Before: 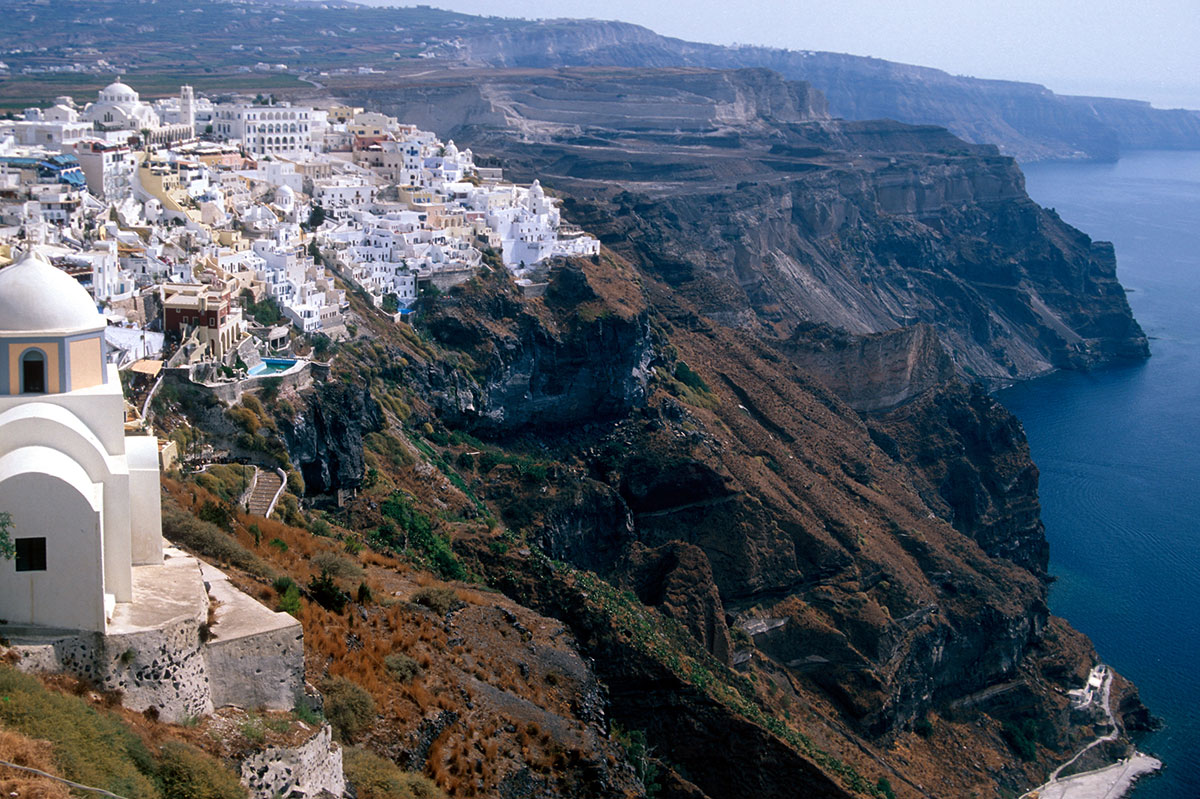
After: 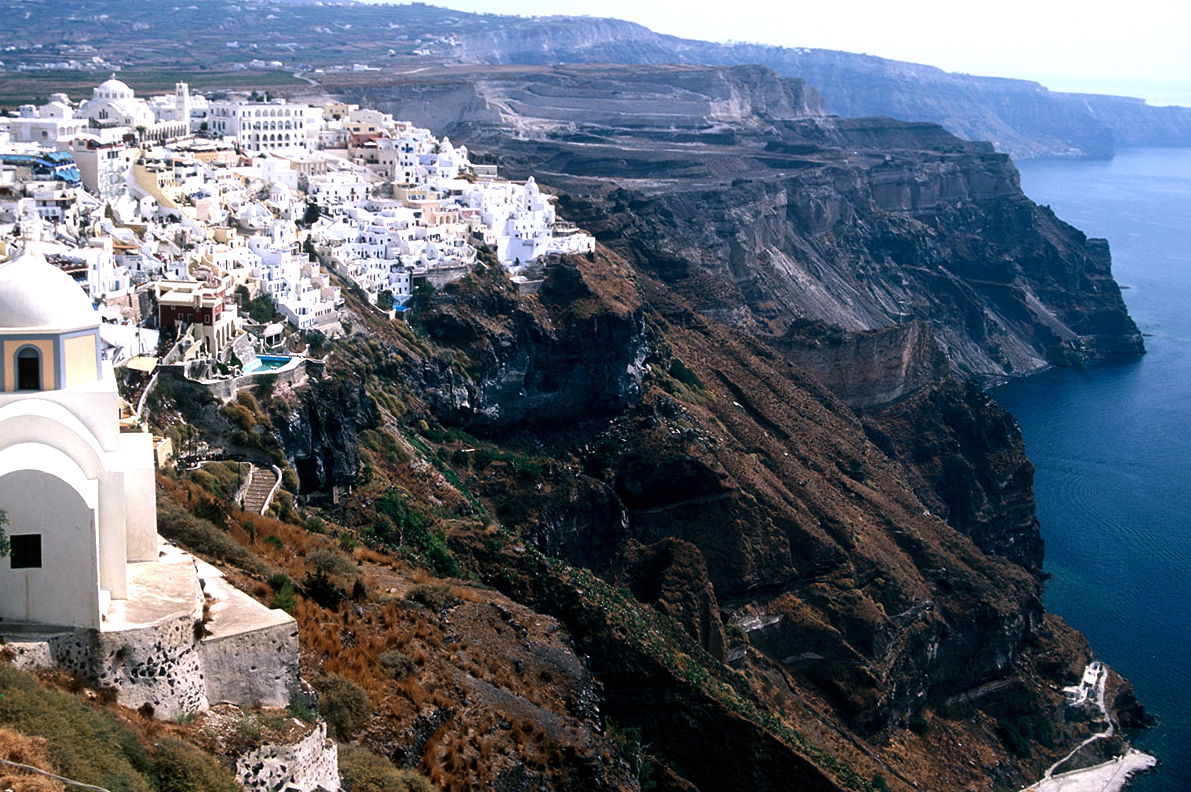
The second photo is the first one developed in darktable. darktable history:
tone equalizer: -8 EV -0.75 EV, -7 EV -0.7 EV, -6 EV -0.6 EV, -5 EV -0.4 EV, -3 EV 0.4 EV, -2 EV 0.6 EV, -1 EV 0.7 EV, +0 EV 0.75 EV, edges refinement/feathering 500, mask exposure compensation -1.57 EV, preserve details no
color zones: curves: ch0 [(0, 0.5) (0.143, 0.5) (0.286, 0.456) (0.429, 0.5) (0.571, 0.5) (0.714, 0.5) (0.857, 0.5) (1, 0.5)]; ch1 [(0, 0.5) (0.143, 0.5) (0.286, 0.422) (0.429, 0.5) (0.571, 0.5) (0.714, 0.5) (0.857, 0.5) (1, 0.5)]
crop: left 0.434%, top 0.485%, right 0.244%, bottom 0.386%
